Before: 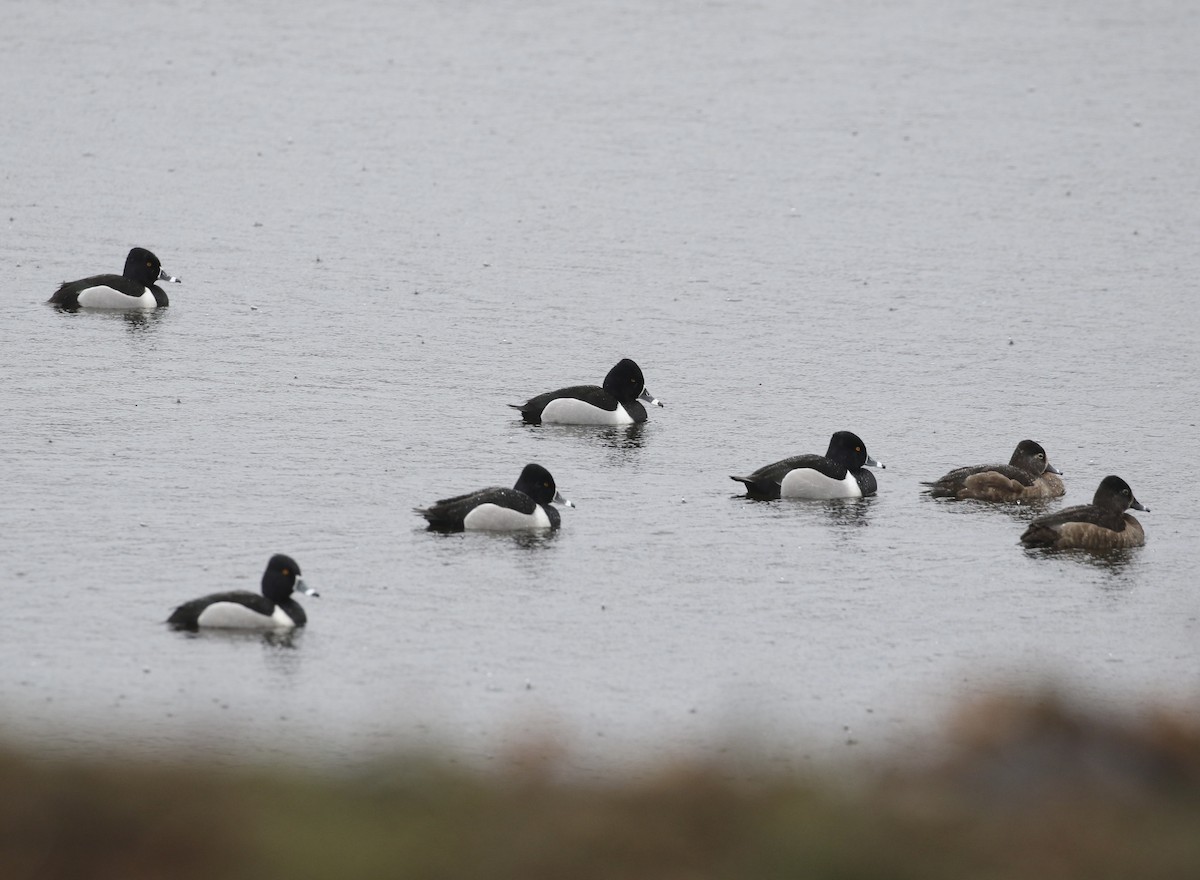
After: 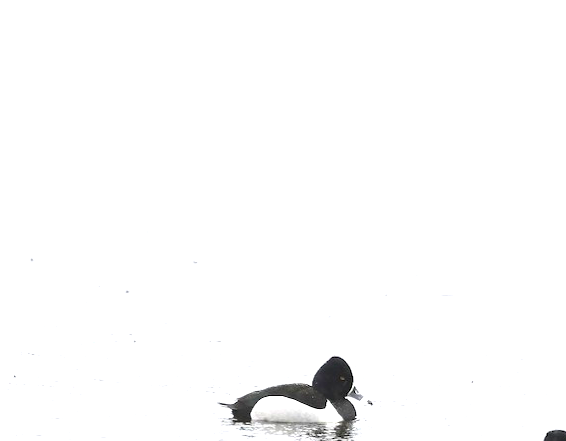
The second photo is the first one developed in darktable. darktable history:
crop: left 19.556%, right 30.401%, bottom 46.458%
rotate and perspective: rotation 0.062°, lens shift (vertical) 0.115, lens shift (horizontal) -0.133, crop left 0.047, crop right 0.94, crop top 0.061, crop bottom 0.94
exposure: black level correction 0, exposure 1.5 EV, compensate exposure bias true, compensate highlight preservation false
